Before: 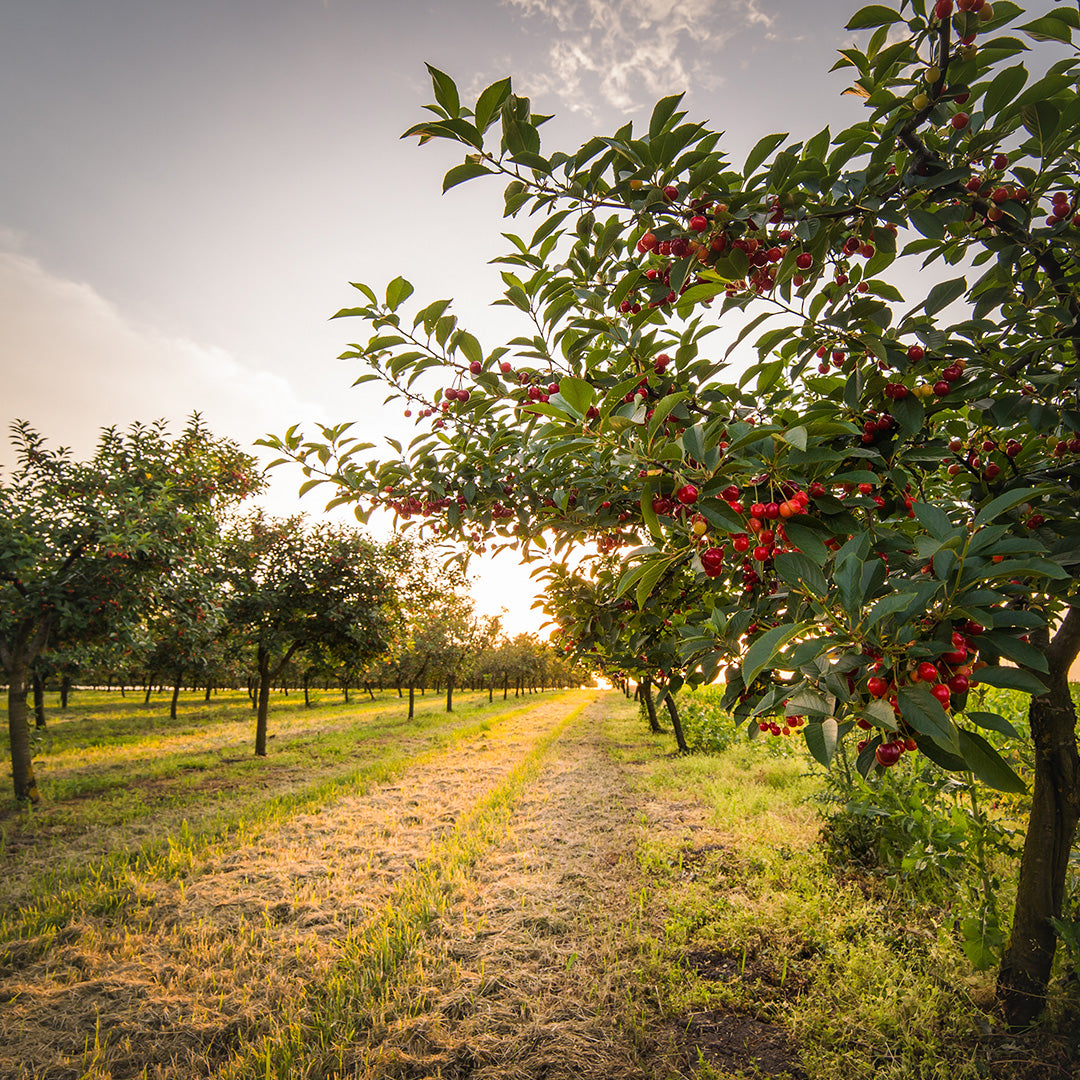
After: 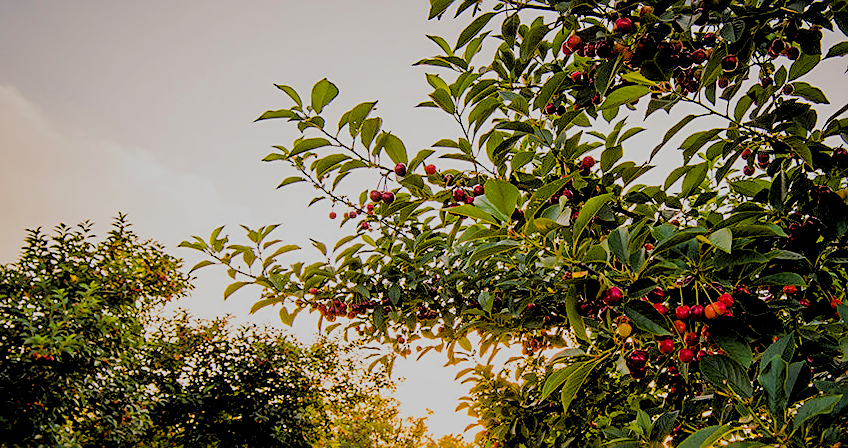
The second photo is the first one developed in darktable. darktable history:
rgb levels: levels [[0.029, 0.461, 0.922], [0, 0.5, 1], [0, 0.5, 1]]
haze removal: compatibility mode true, adaptive false
crop: left 7.036%, top 18.398%, right 14.379%, bottom 40.043%
color balance rgb: perceptual saturation grading › global saturation 30%, global vibrance 20%
sharpen: on, module defaults
shadows and highlights: shadows 25, white point adjustment -3, highlights -30
filmic rgb: black relative exposure -7.65 EV, white relative exposure 4.56 EV, hardness 3.61
